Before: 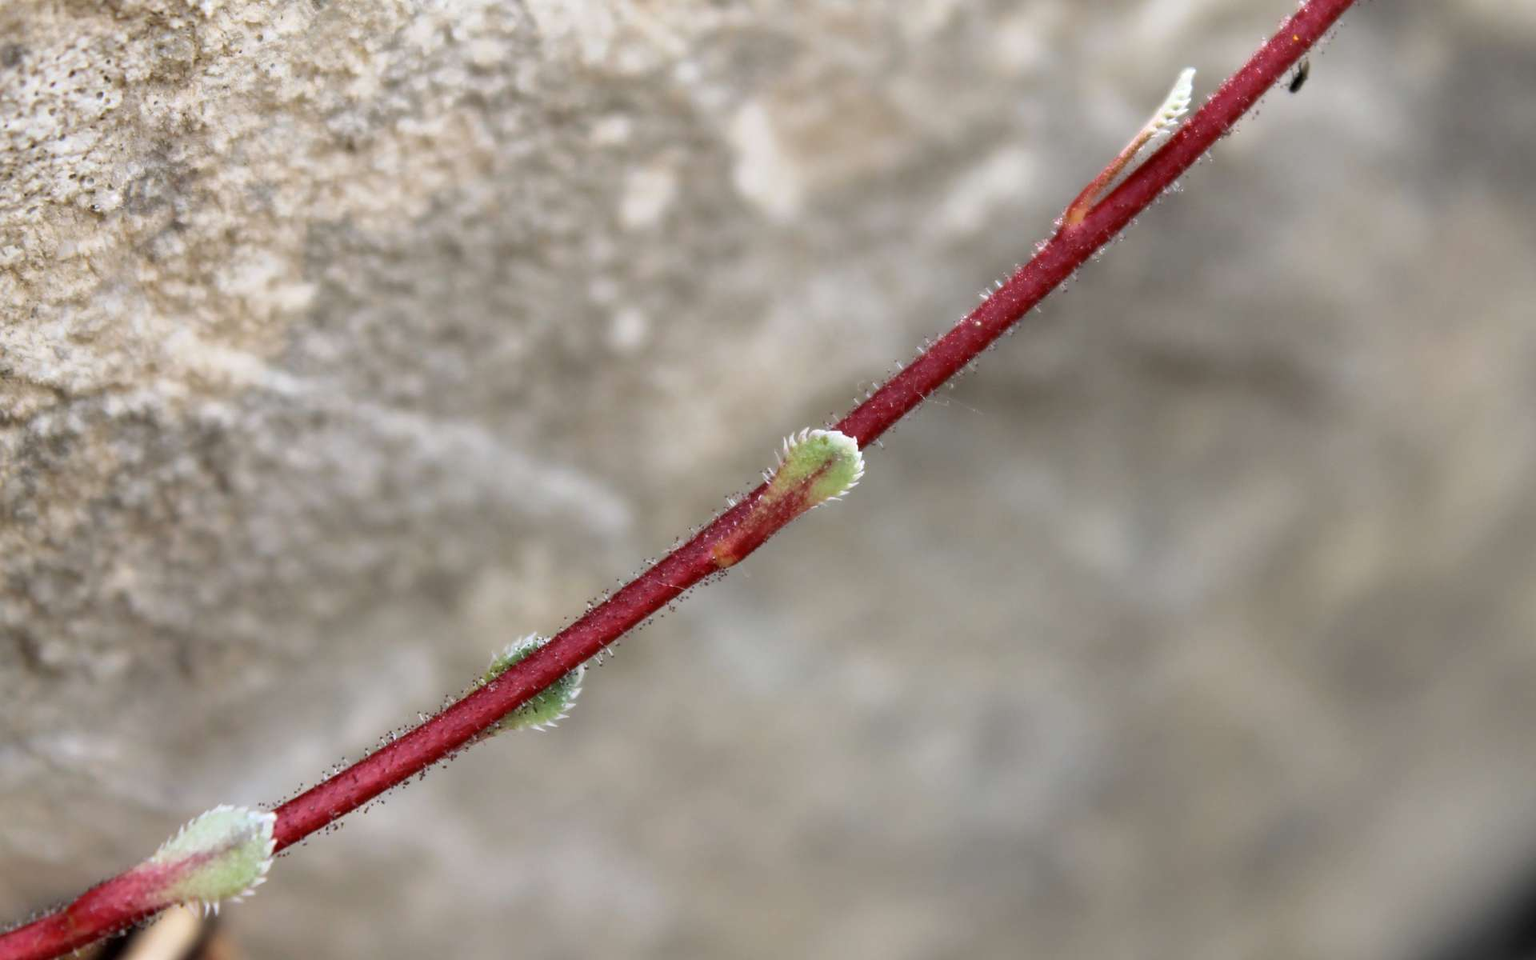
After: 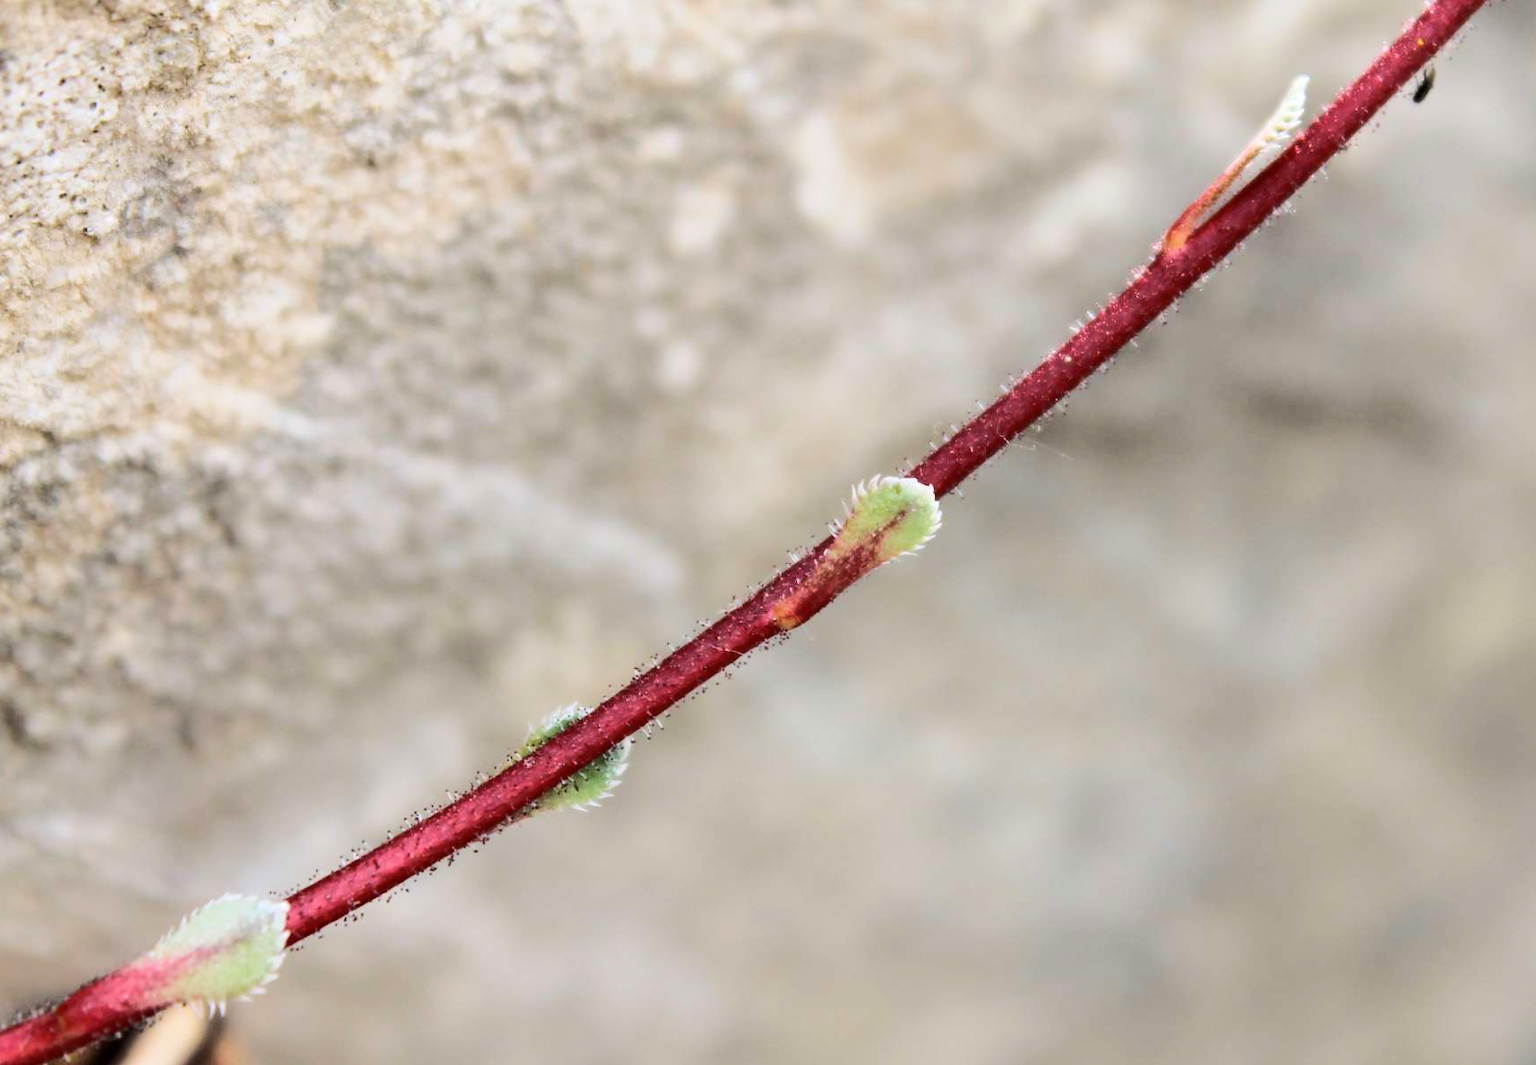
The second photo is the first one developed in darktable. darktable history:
crop and rotate: left 1.088%, right 8.807%
rgb curve: curves: ch0 [(0, 0) (0.284, 0.292) (0.505, 0.644) (1, 1)]; ch1 [(0, 0) (0.284, 0.292) (0.505, 0.644) (1, 1)]; ch2 [(0, 0) (0.284, 0.292) (0.505, 0.644) (1, 1)], compensate middle gray true
